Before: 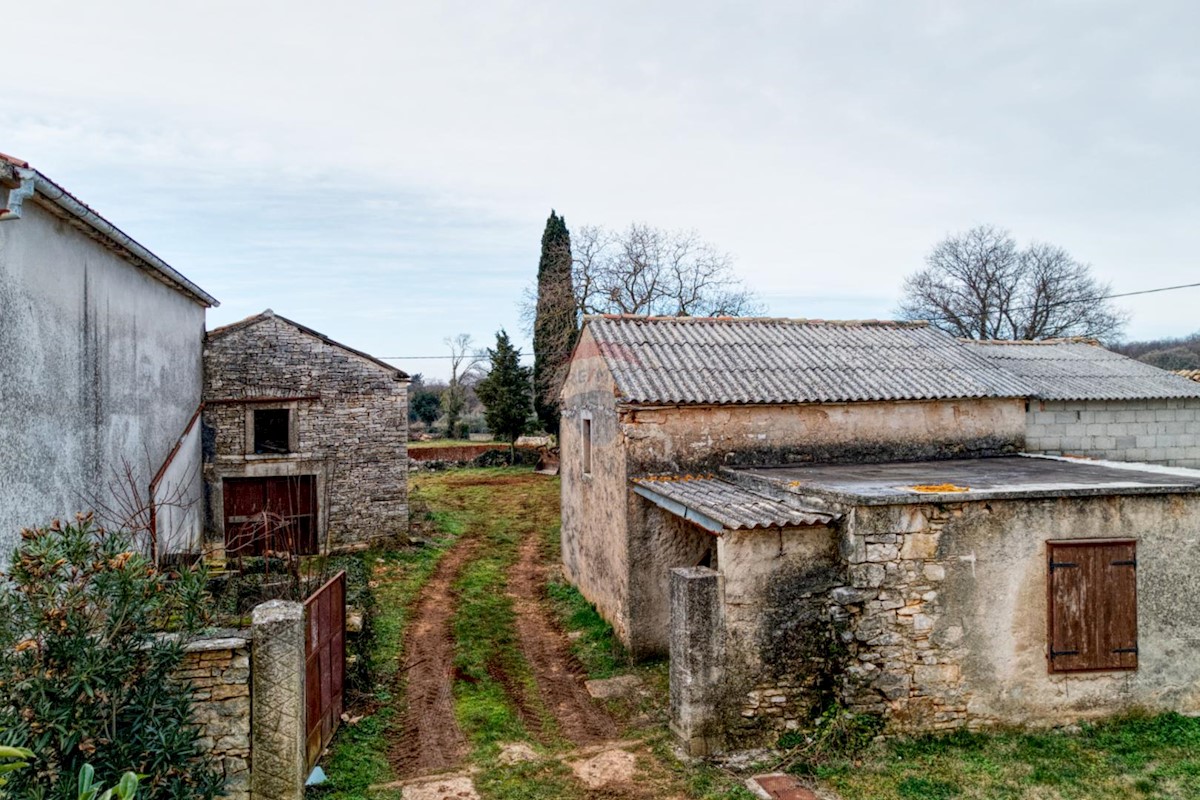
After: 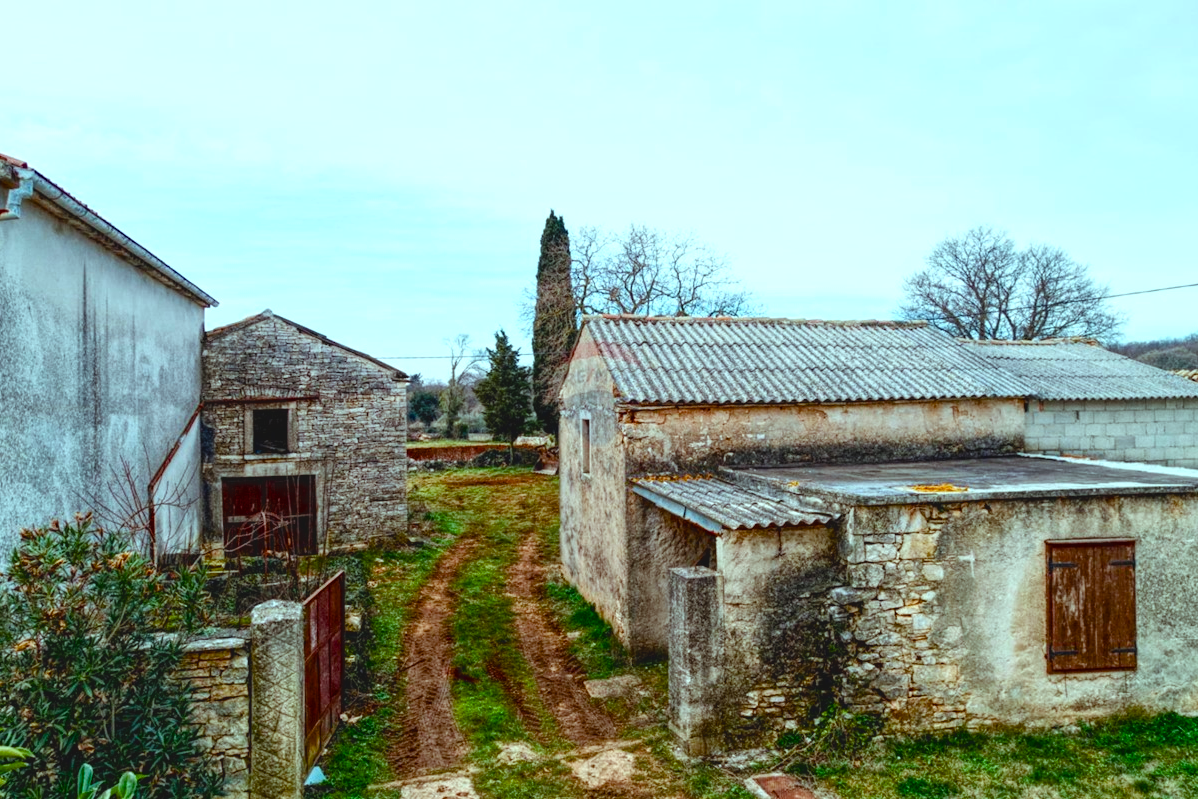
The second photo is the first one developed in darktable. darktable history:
crop: left 0.141%
color balance rgb: highlights gain › chroma 4.038%, highlights gain › hue 201.29°, global offset › luminance 0.701%, perceptual saturation grading › global saturation 20%, perceptual saturation grading › highlights -24.812%, perceptual saturation grading › shadows 24.326%, perceptual brilliance grading › global brilliance 10.895%, global vibrance 10.542%, saturation formula JzAzBz (2021)
